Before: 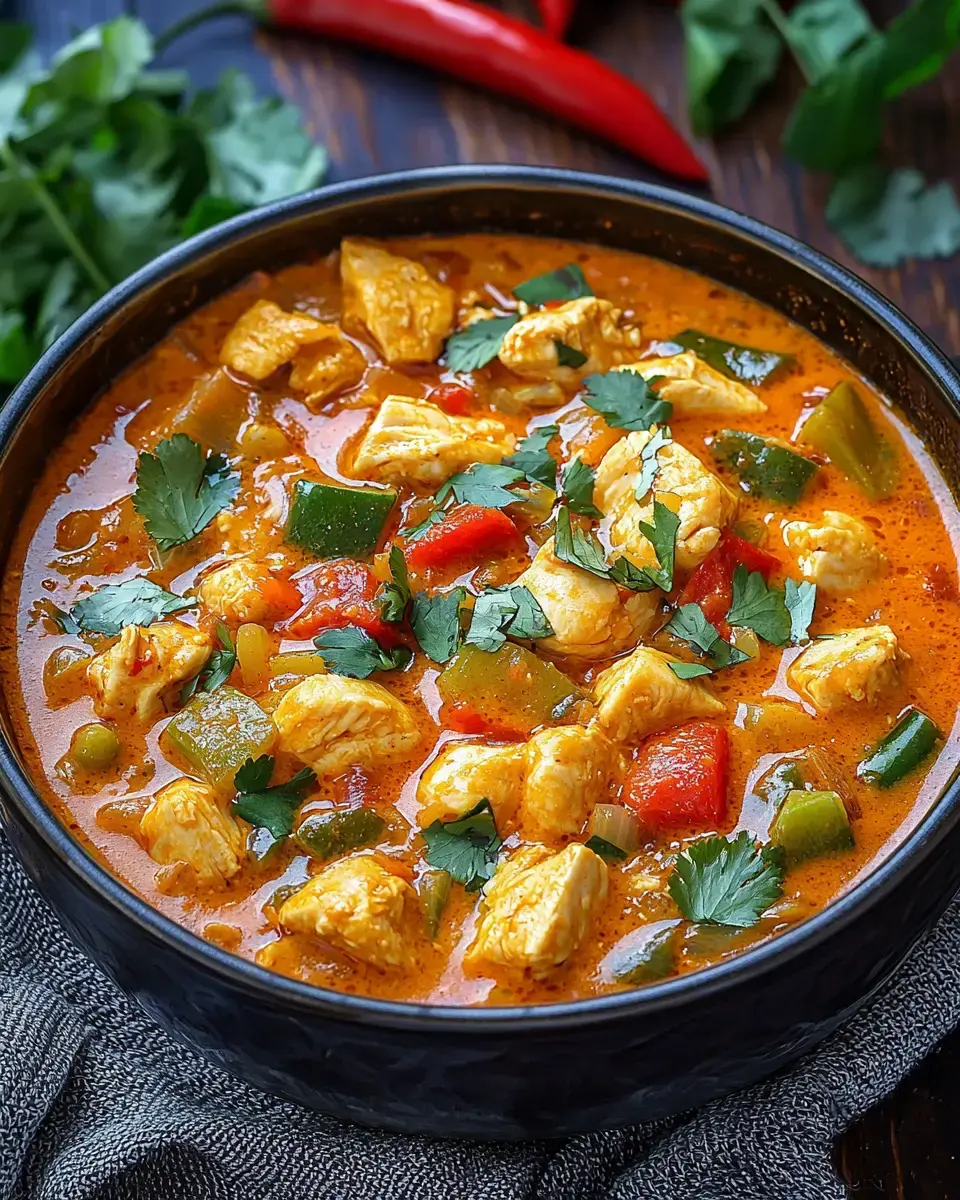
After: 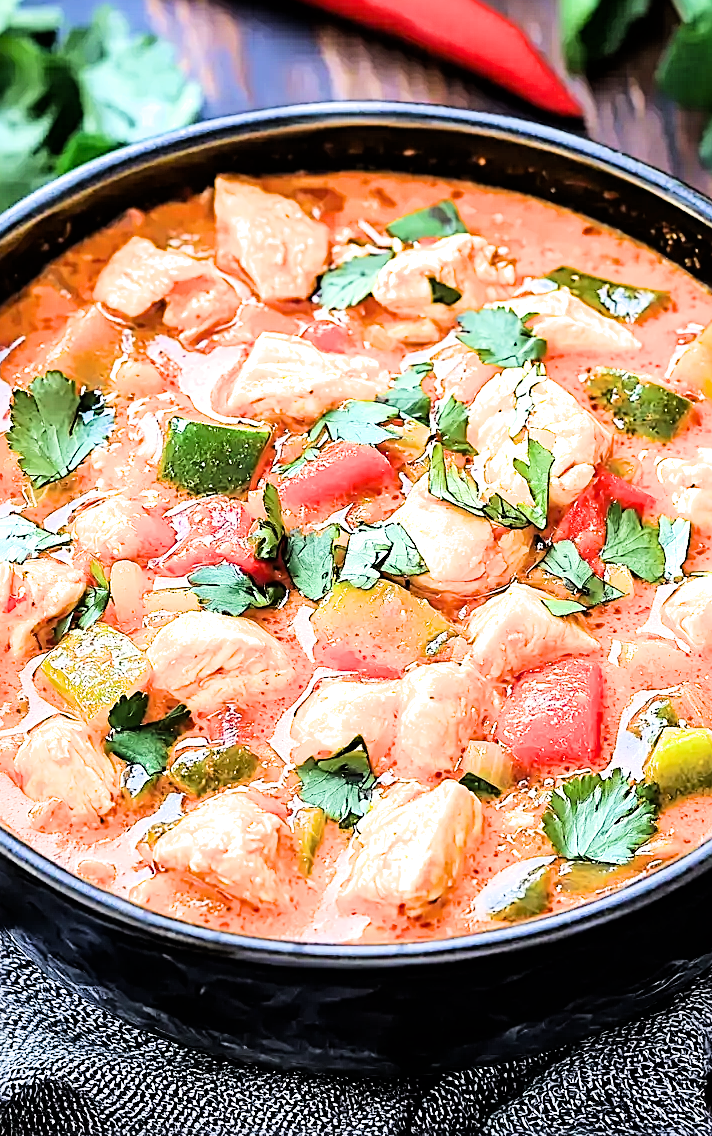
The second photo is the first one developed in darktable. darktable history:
crop and rotate: left 13.15%, top 5.251%, right 12.609%
filmic rgb: black relative exposure -5 EV, hardness 2.88, contrast 1.4
sharpen: radius 3.119
exposure: black level correction 0, exposure 1.7 EV, compensate exposure bias true, compensate highlight preservation false
tone equalizer: -8 EV -0.417 EV, -7 EV -0.389 EV, -6 EV -0.333 EV, -5 EV -0.222 EV, -3 EV 0.222 EV, -2 EV 0.333 EV, -1 EV 0.389 EV, +0 EV 0.417 EV, edges refinement/feathering 500, mask exposure compensation -1.57 EV, preserve details no
